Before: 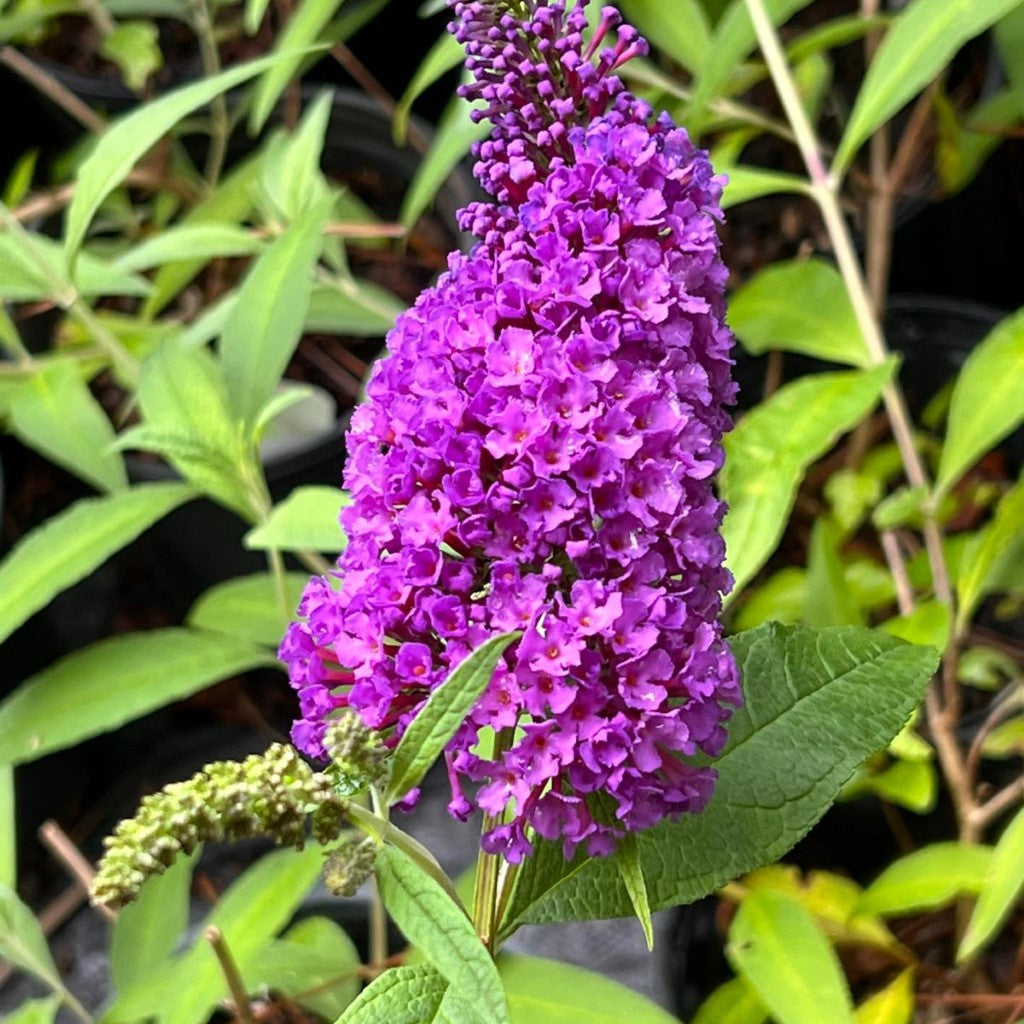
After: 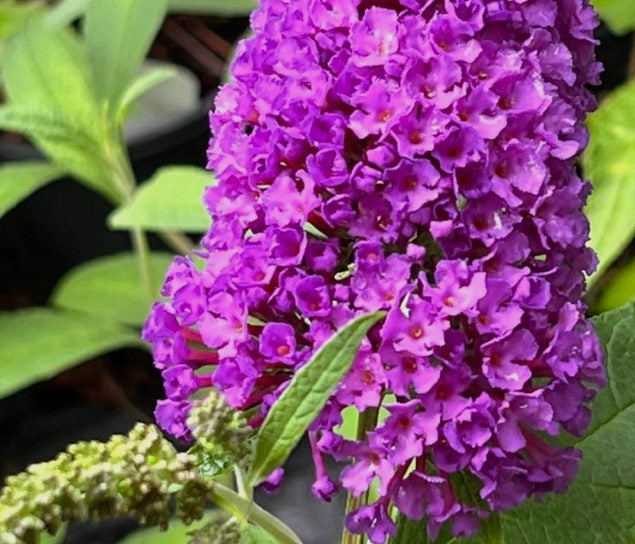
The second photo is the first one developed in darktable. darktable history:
exposure: exposure -0.293 EV, compensate highlight preservation false
crop: left 13.312%, top 31.28%, right 24.627%, bottom 15.582%
